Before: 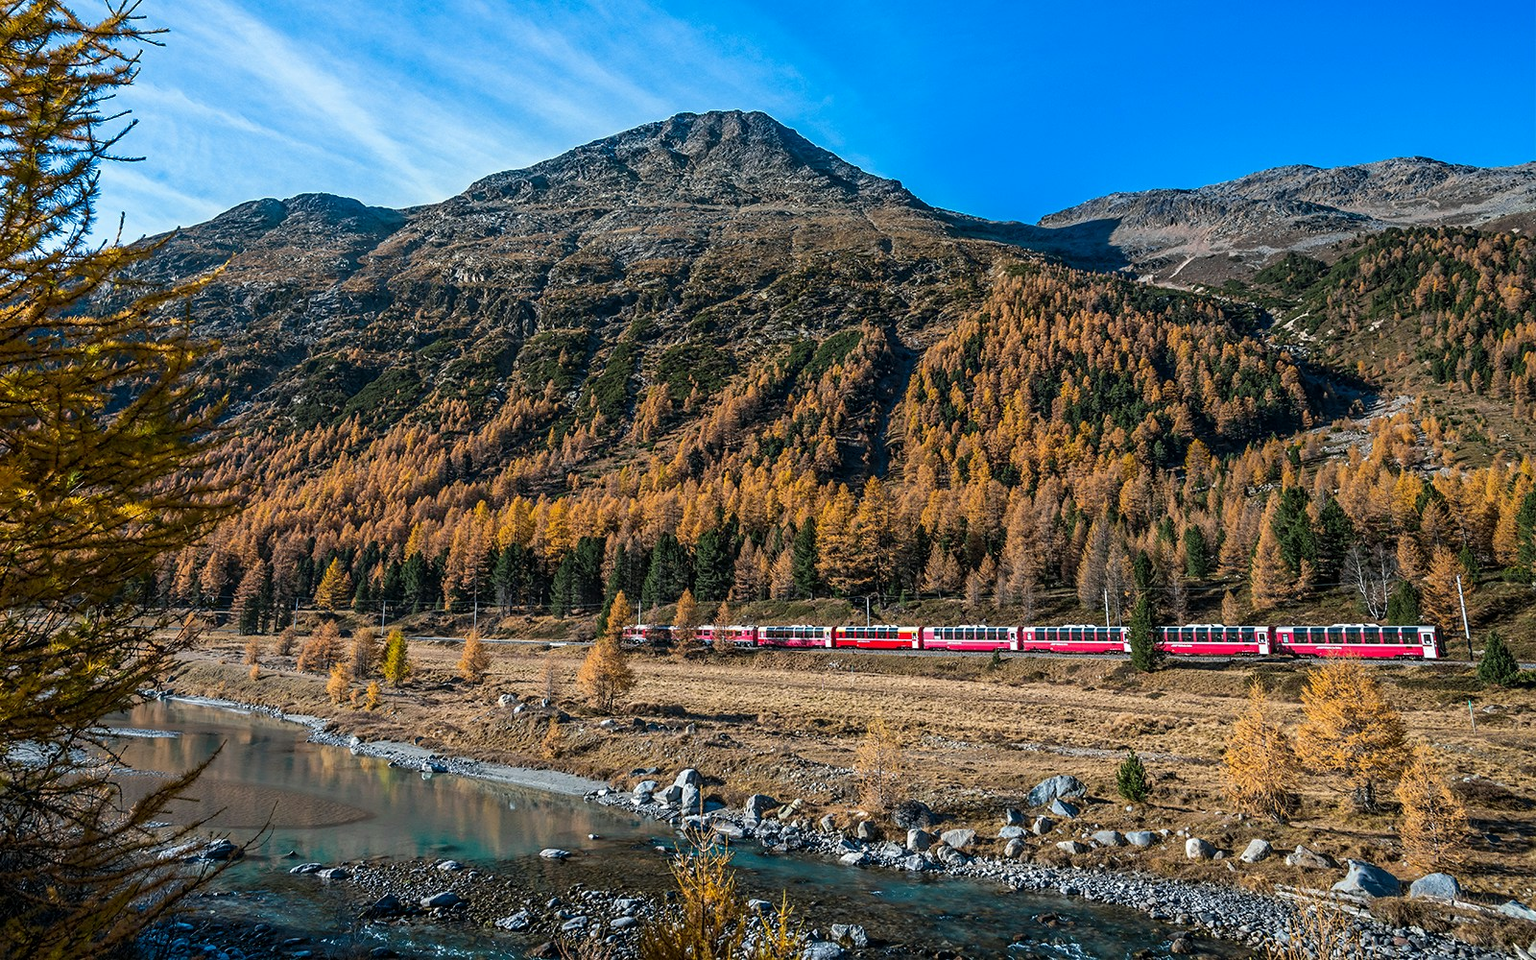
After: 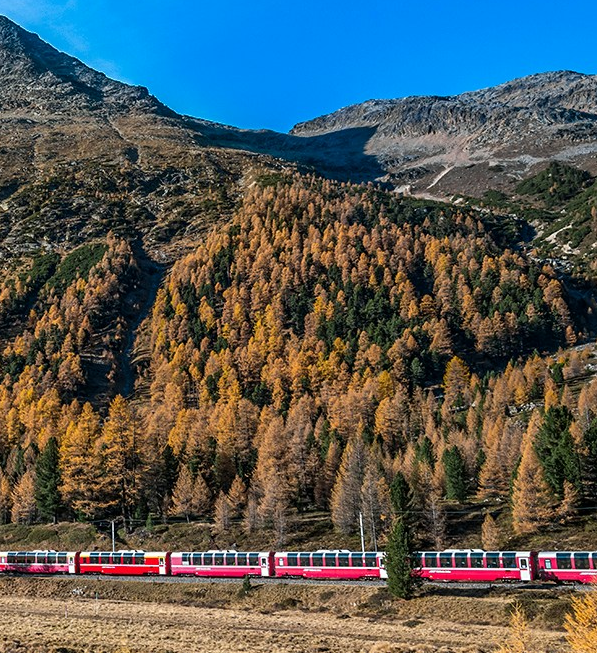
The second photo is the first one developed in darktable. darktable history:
crop and rotate: left 49.474%, top 10.149%, right 13.2%, bottom 24.505%
